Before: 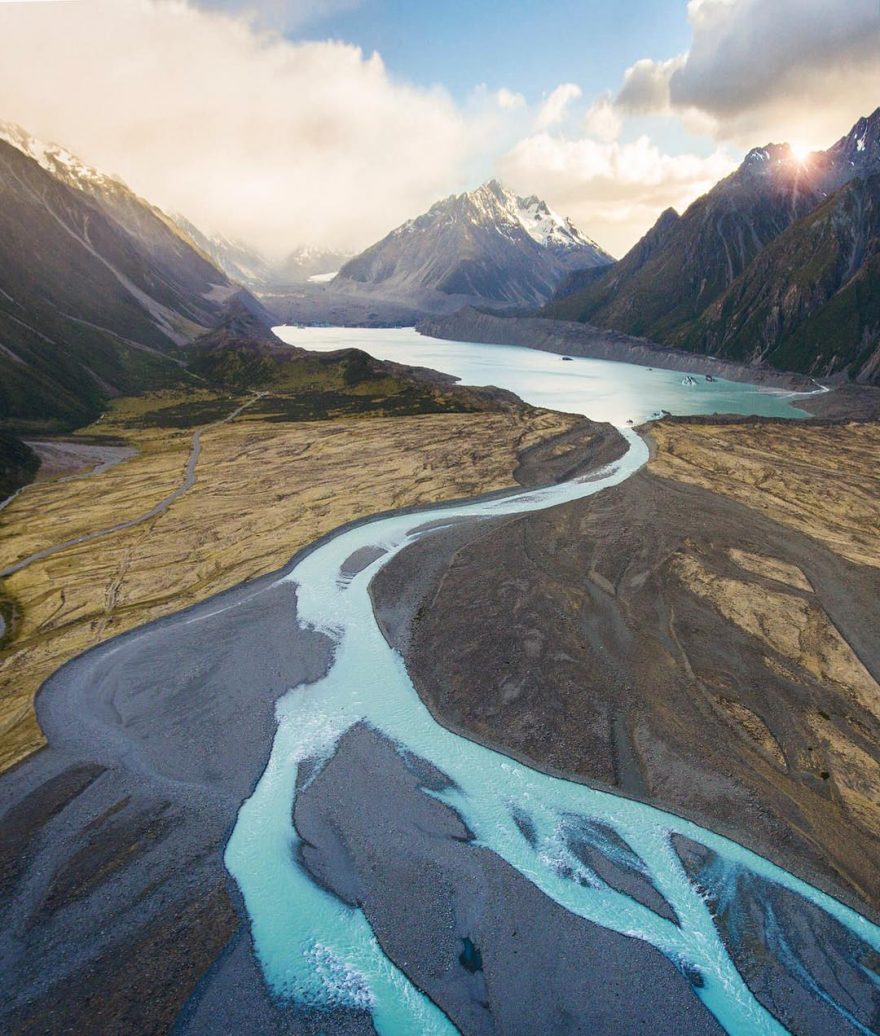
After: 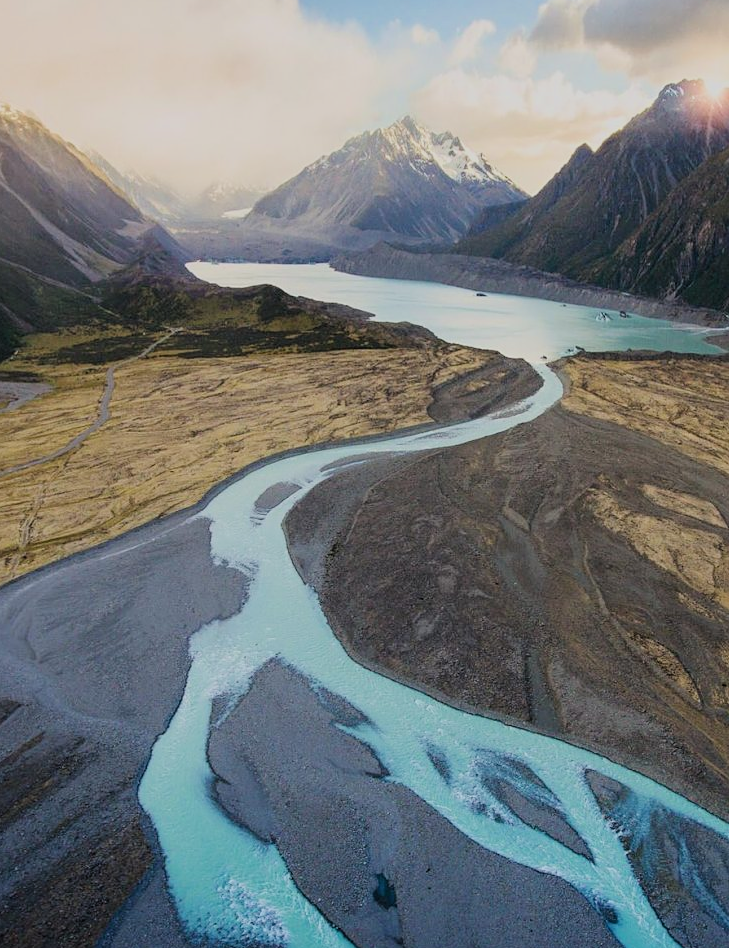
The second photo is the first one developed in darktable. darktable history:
crop: left 9.807%, top 6.259%, right 7.334%, bottom 2.177%
filmic rgb: black relative exposure -7.65 EV, white relative exposure 4.56 EV, hardness 3.61, color science v6 (2022)
sharpen: amount 0.2
